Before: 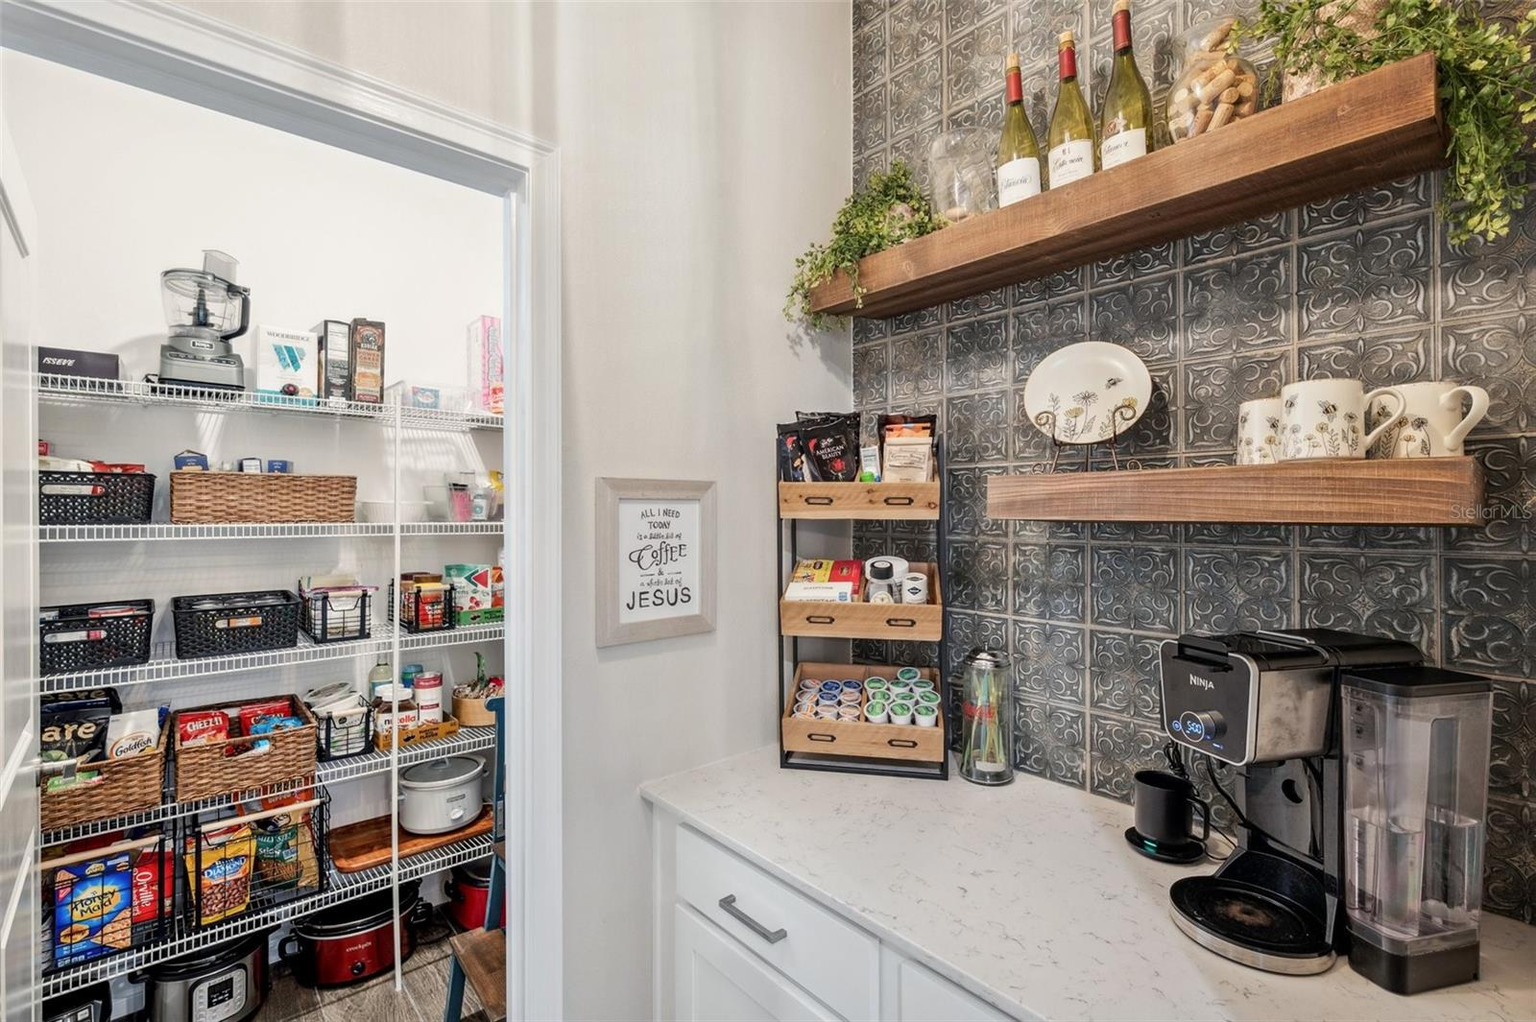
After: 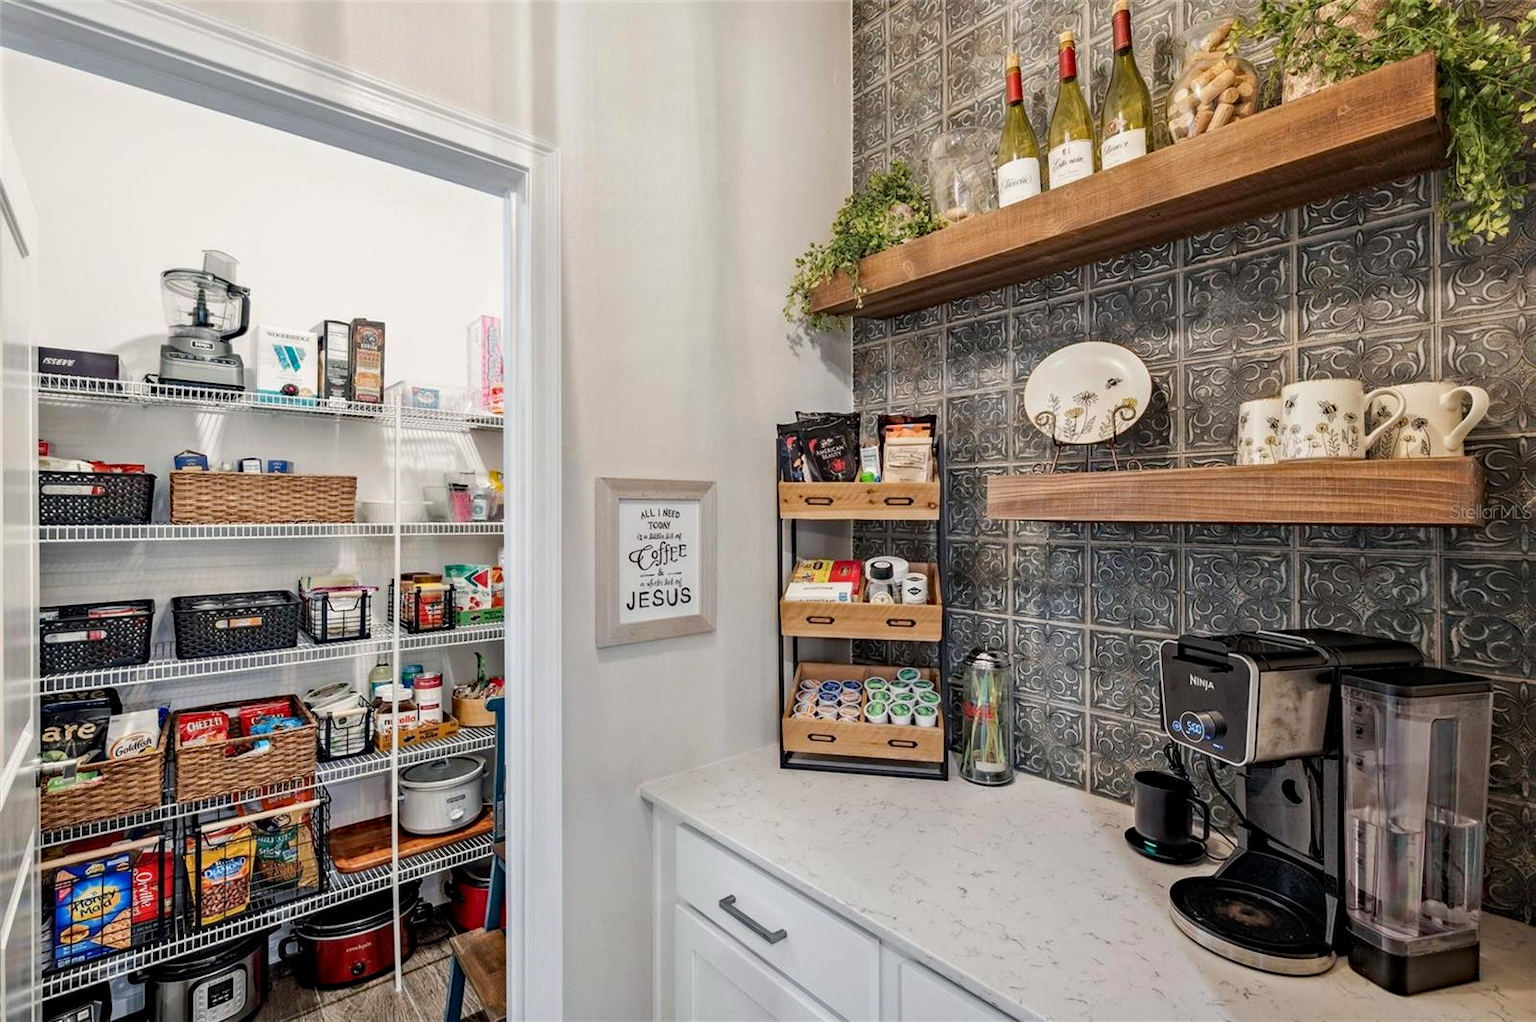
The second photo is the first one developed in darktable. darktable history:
haze removal: strength 0.431, compatibility mode true, adaptive false
